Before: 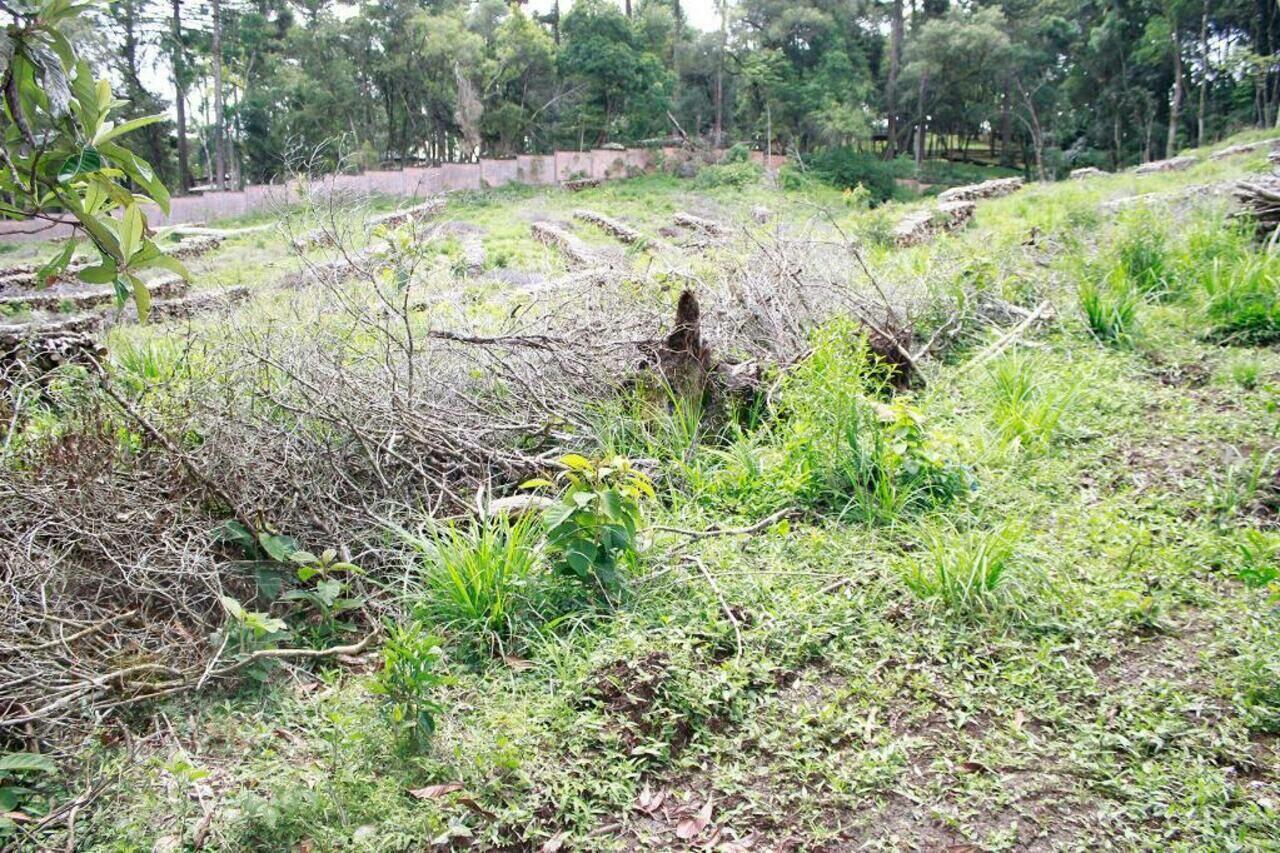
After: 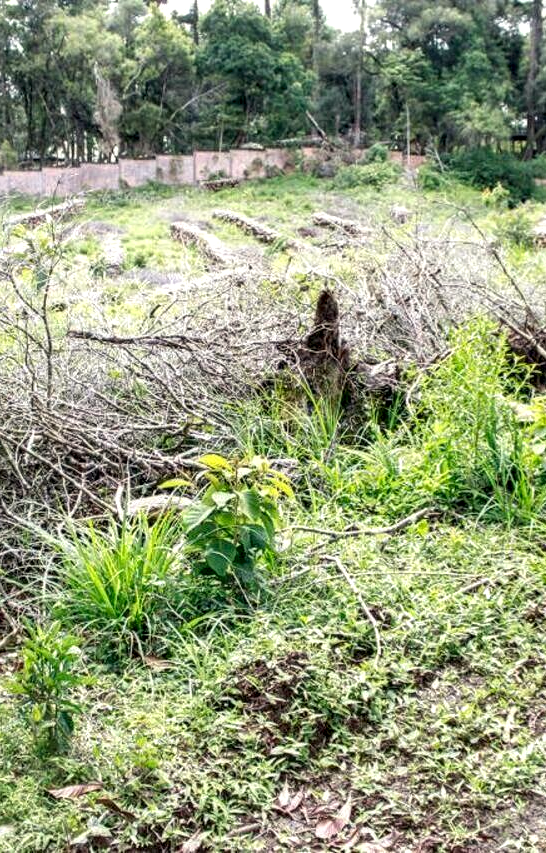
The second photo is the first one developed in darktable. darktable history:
exposure: exposure -0.047 EV, compensate highlight preservation false
crop: left 28.266%, right 29.06%
local contrast: detail 160%
color correction: highlights b* 3.04
